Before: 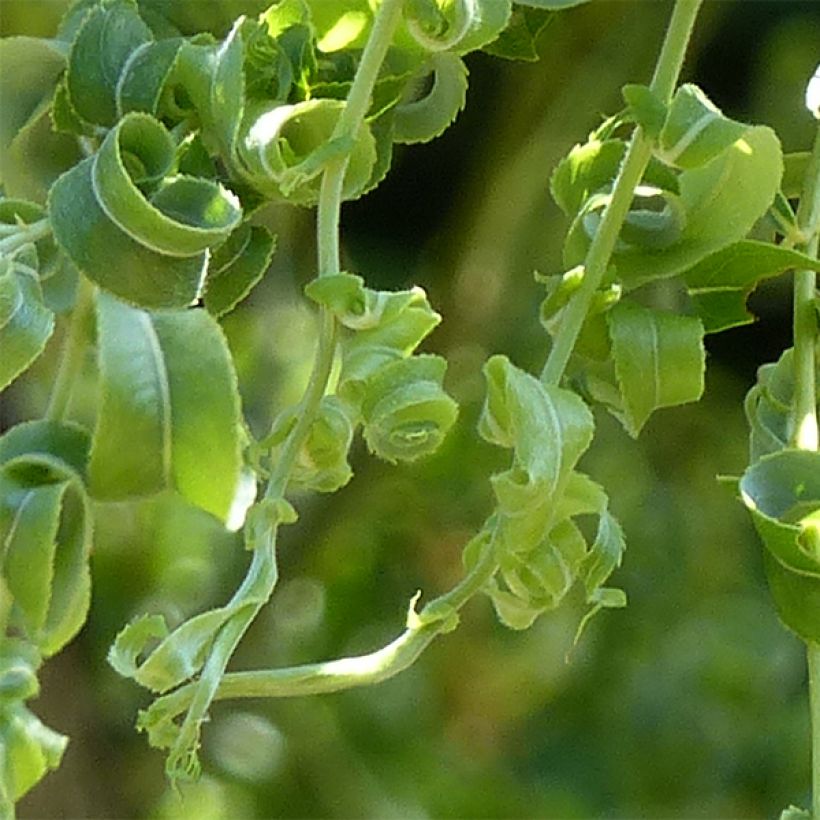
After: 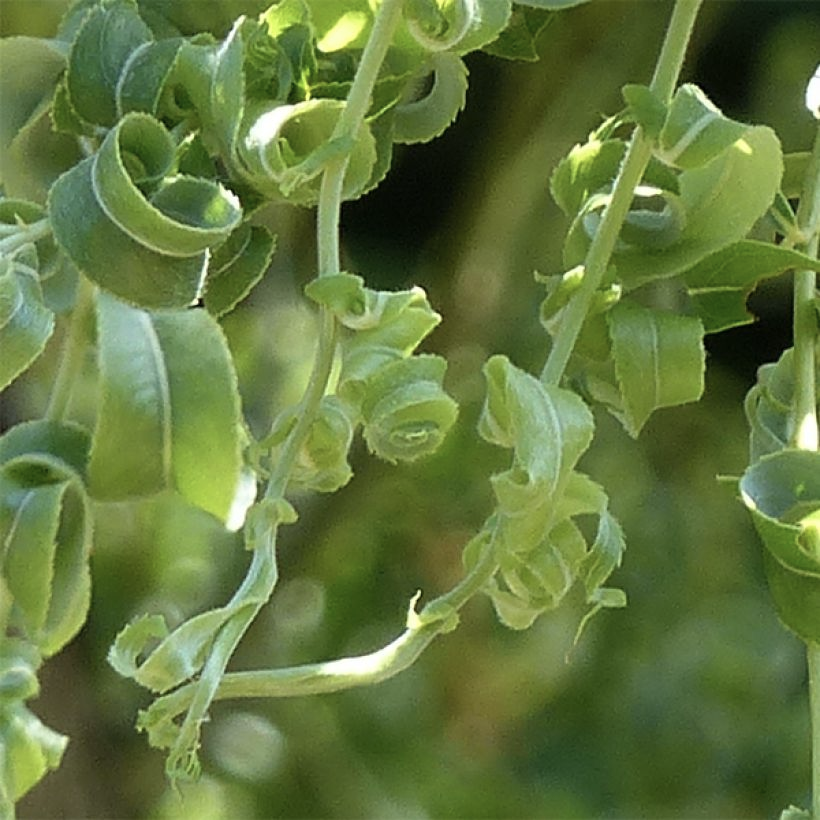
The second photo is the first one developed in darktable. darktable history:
color correction: highlights b* -0.039, saturation 0.808
